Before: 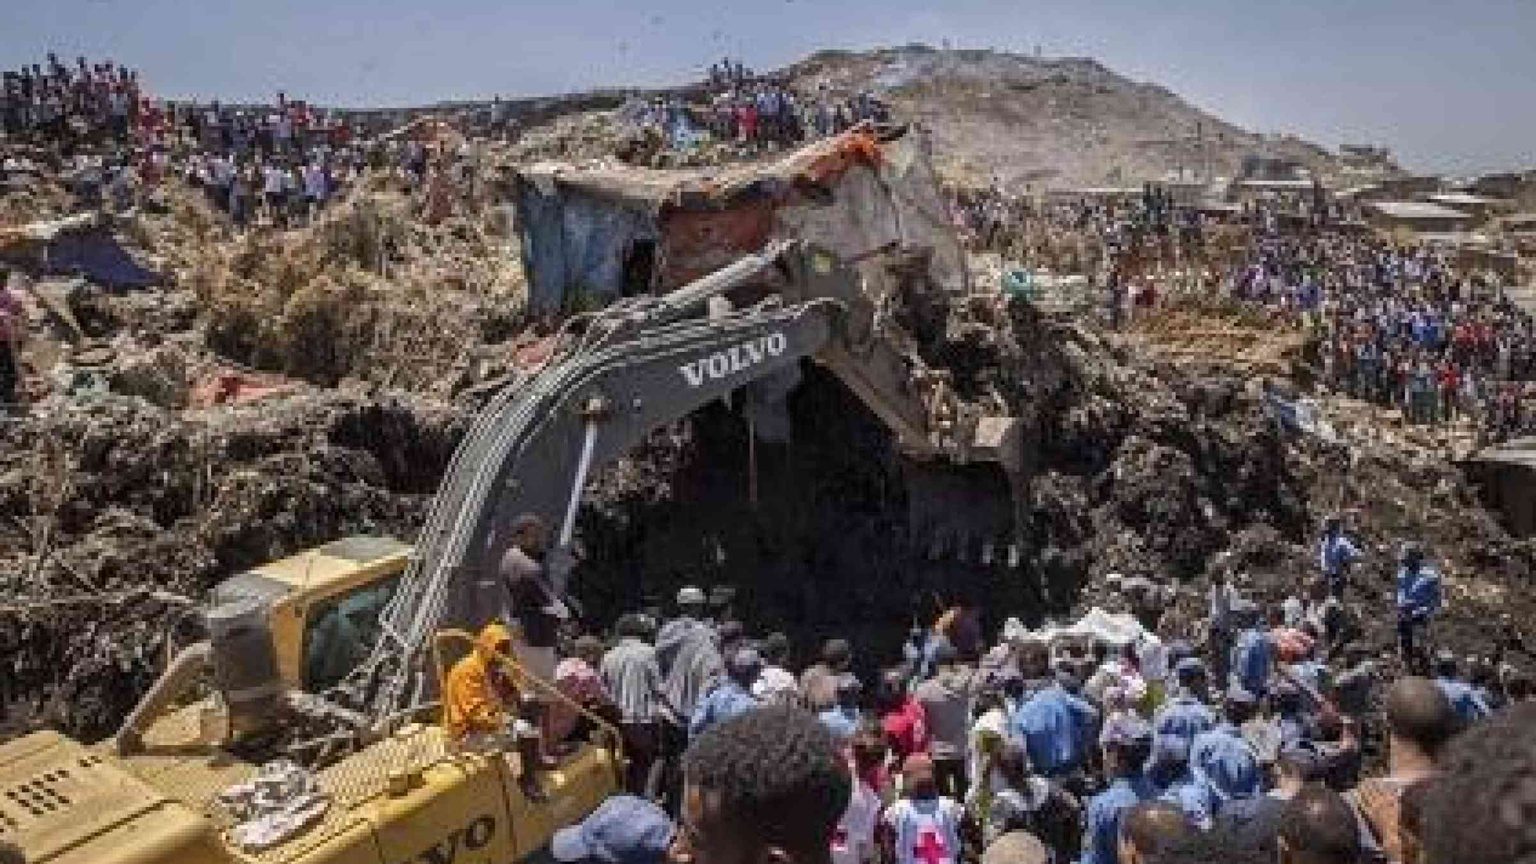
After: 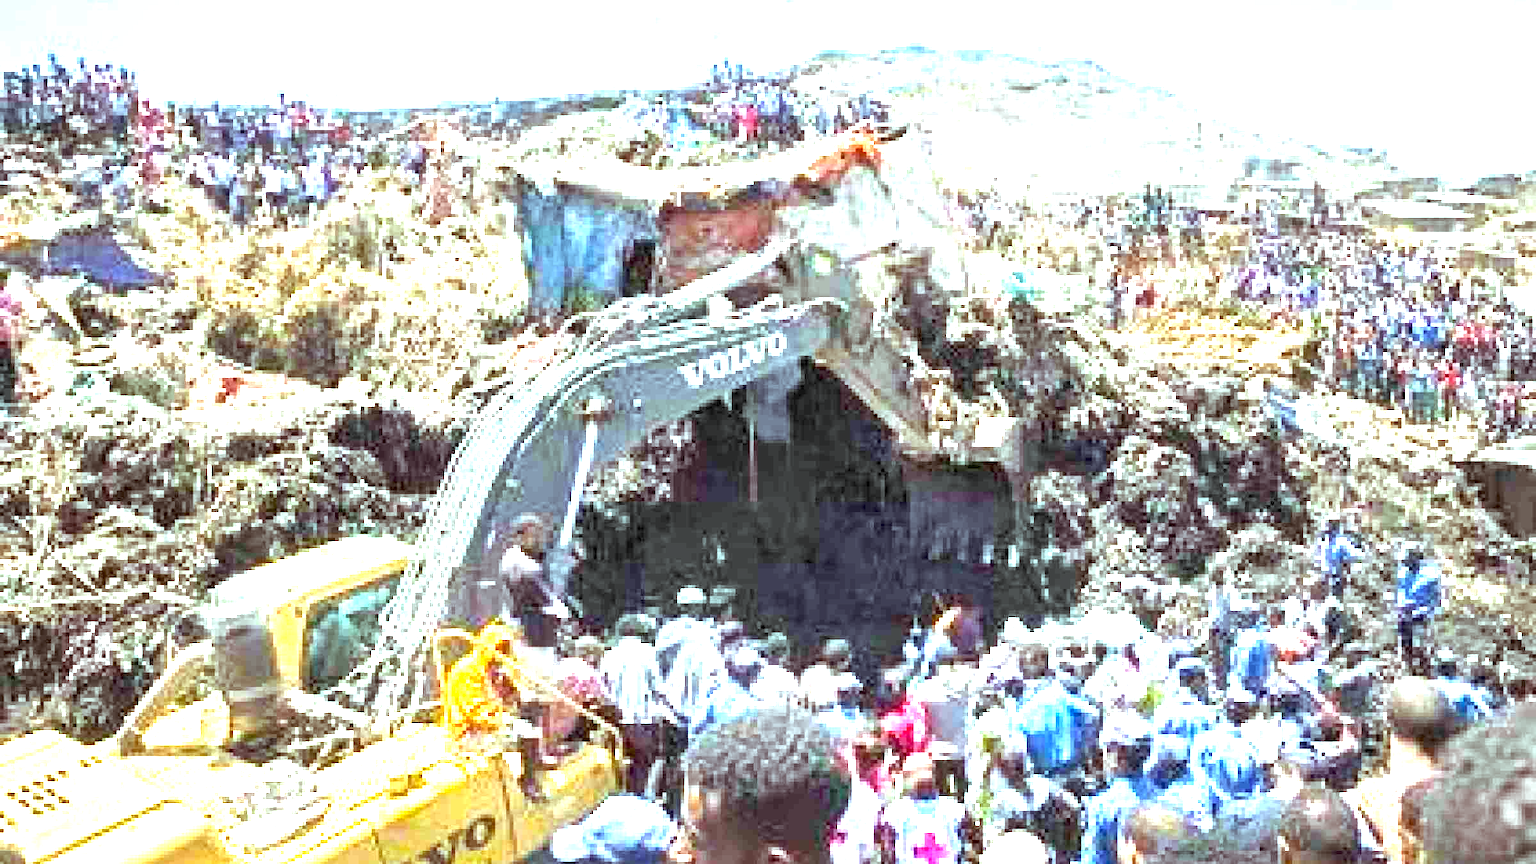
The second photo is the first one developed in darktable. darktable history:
color balance rgb: highlights gain › chroma 4.009%, highlights gain › hue 202.72°, perceptual saturation grading › global saturation 9.793%, global vibrance 14.877%
exposure: exposure 2.934 EV, compensate highlight preservation false
